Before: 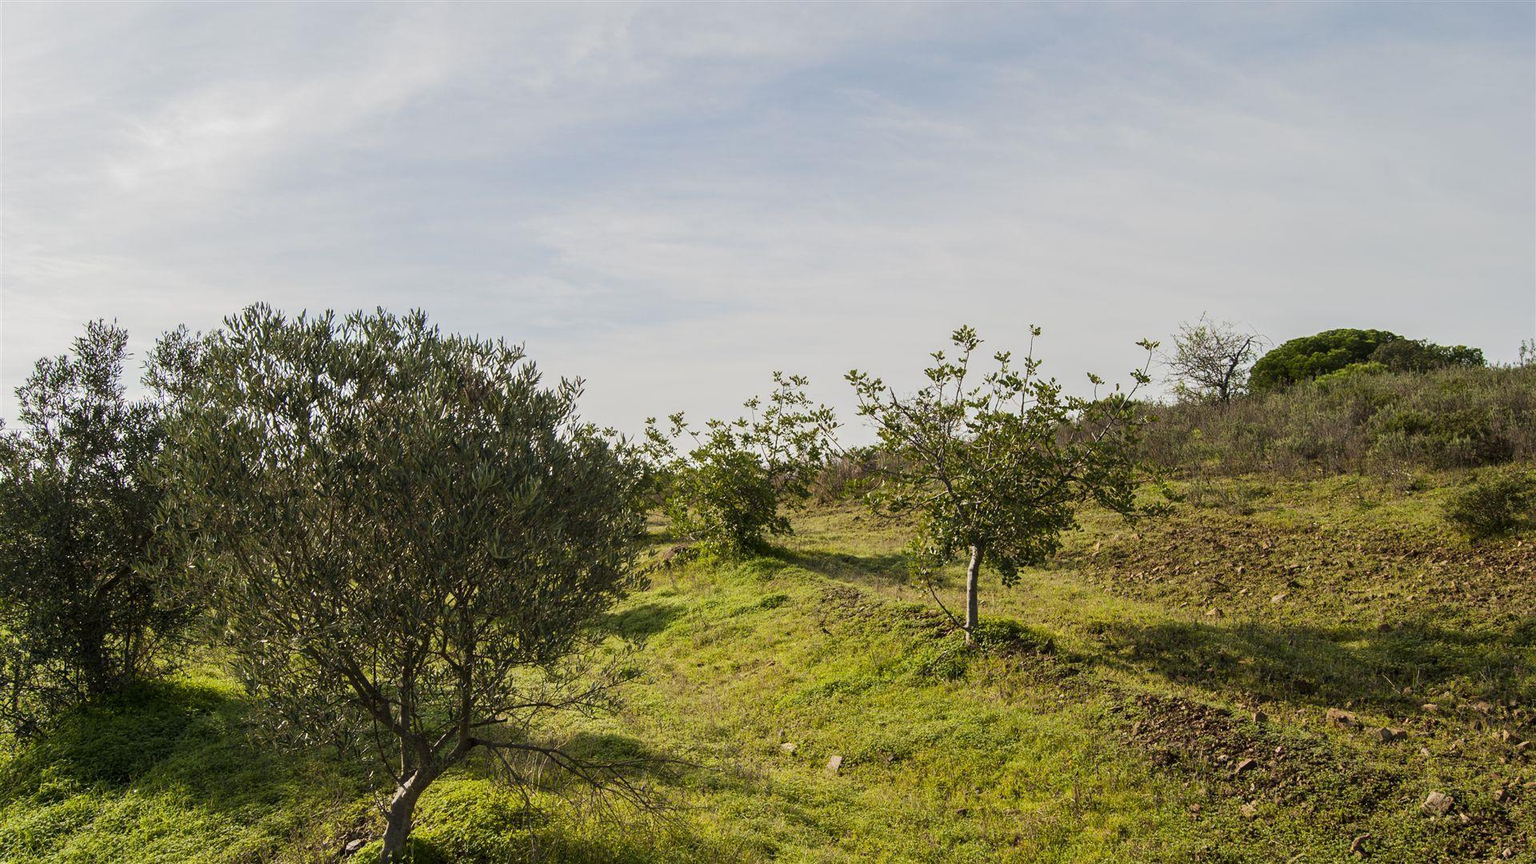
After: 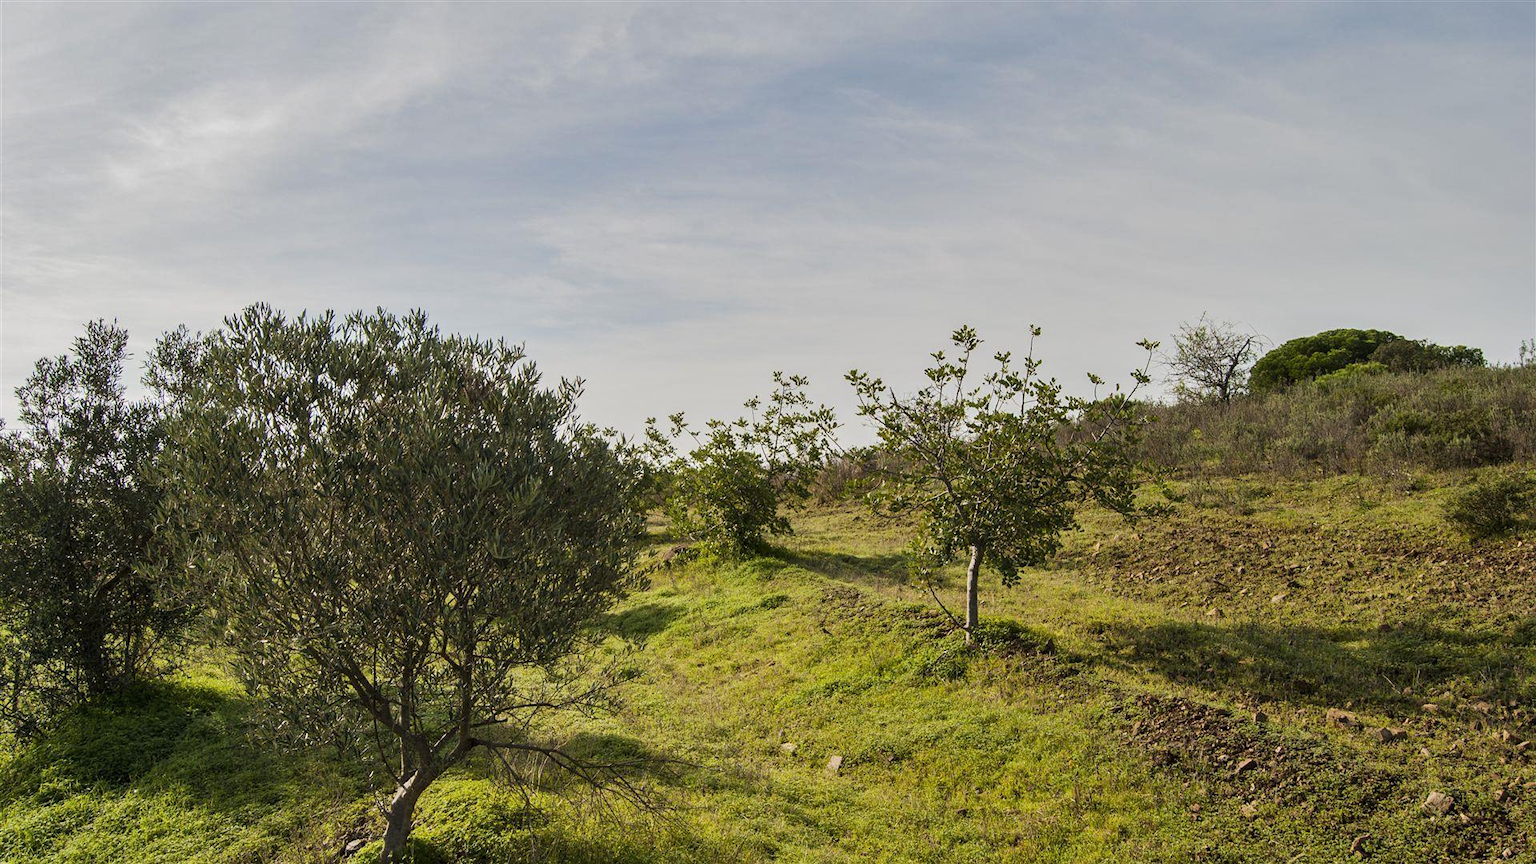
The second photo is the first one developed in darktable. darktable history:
shadows and highlights: shadows 32.71, highlights -47.62, compress 49.71%, soften with gaussian
